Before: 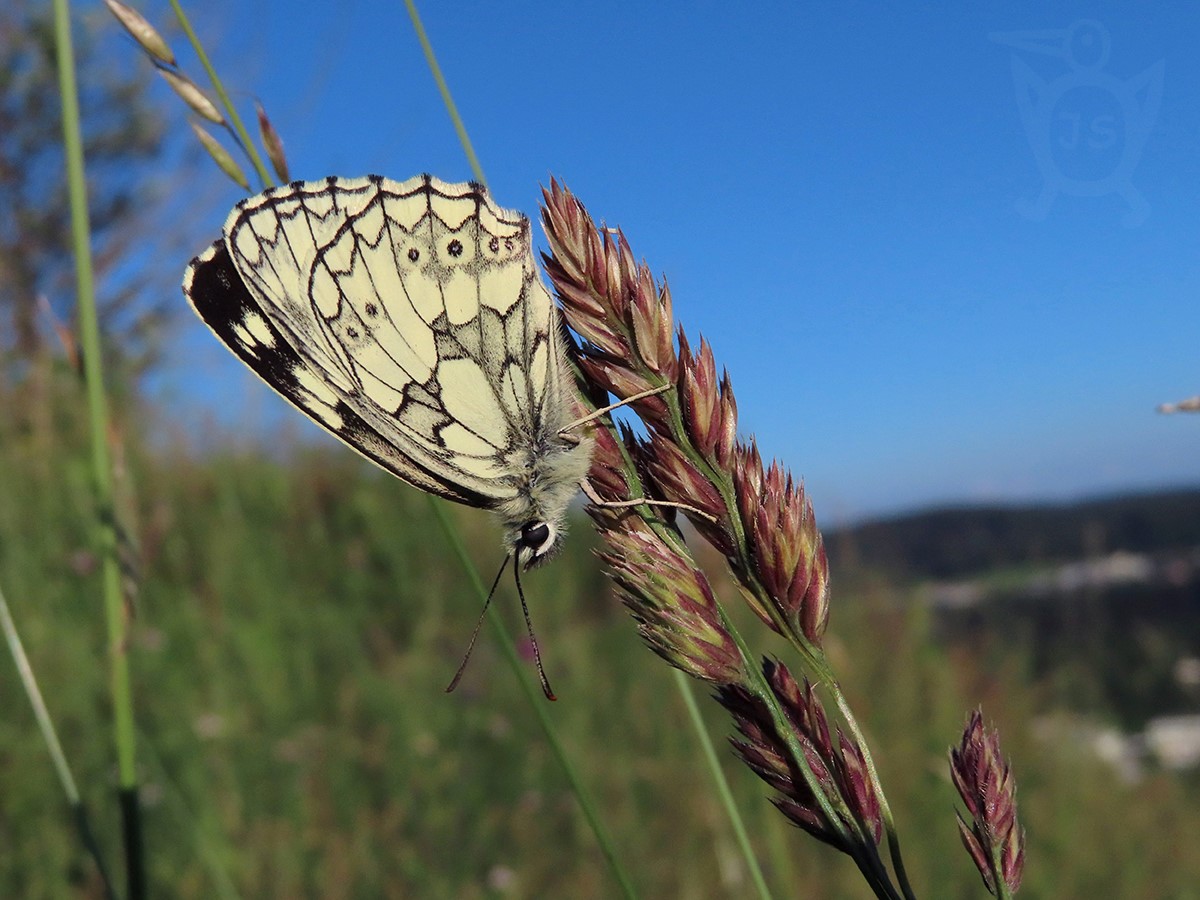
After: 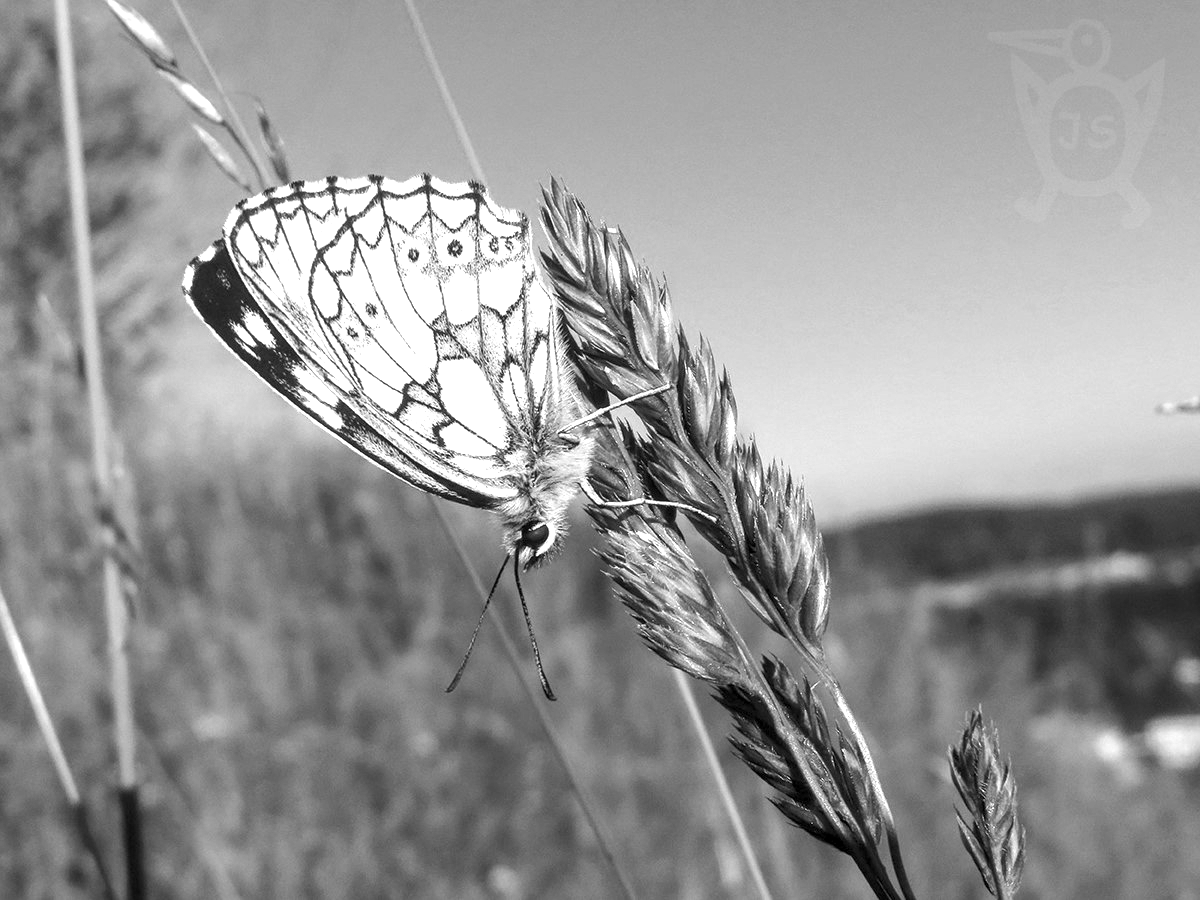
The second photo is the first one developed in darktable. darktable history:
local contrast: on, module defaults
exposure: black level correction 0, exposure 1.2 EV, compensate exposure bias true, compensate highlight preservation false
monochrome: on, module defaults
